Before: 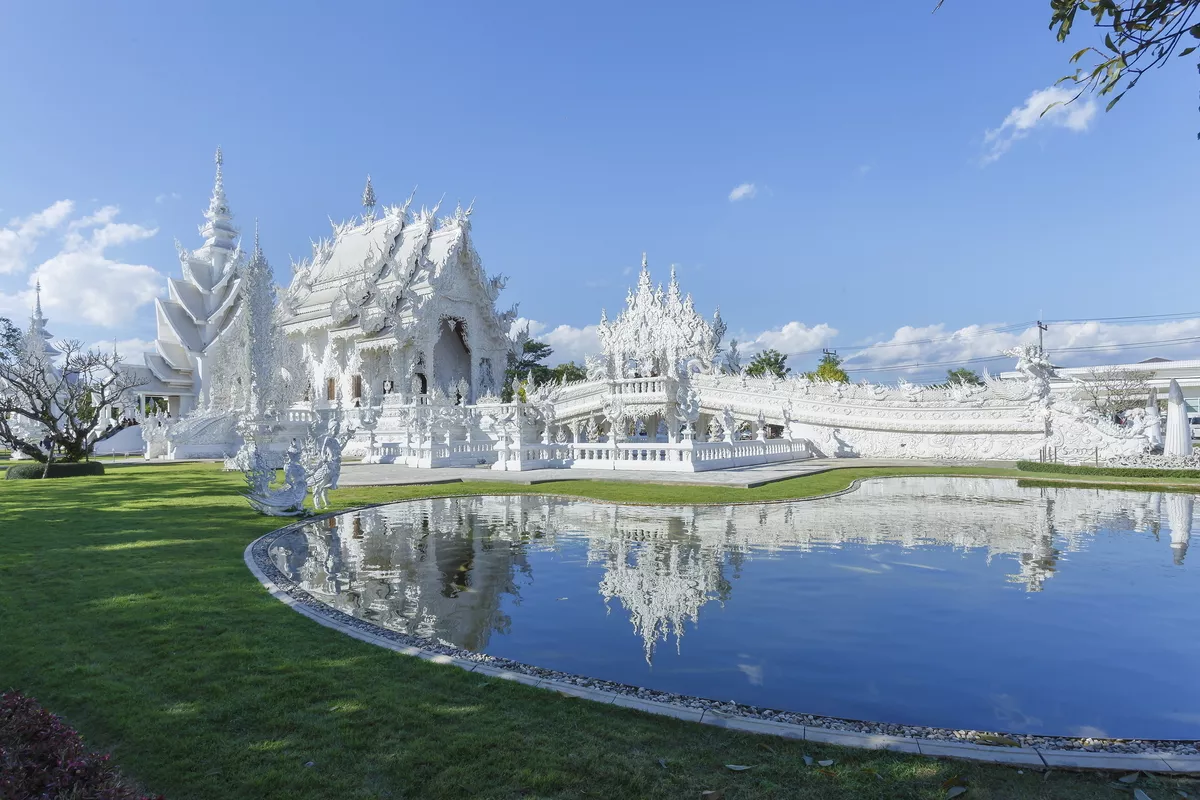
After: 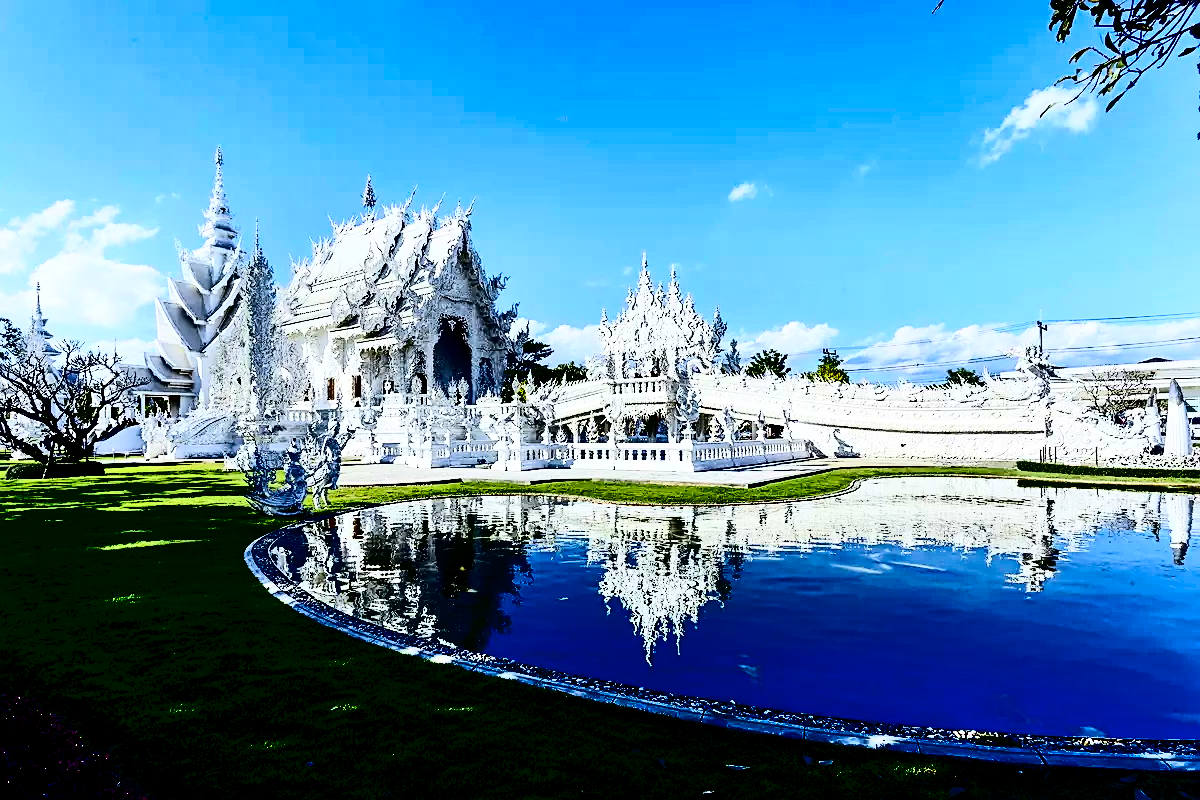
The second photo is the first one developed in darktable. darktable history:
contrast brightness saturation: contrast 0.761, brightness -0.987, saturation 0.989
exposure: compensate highlight preservation false
filmic rgb: black relative exposure -5.34 EV, white relative exposure 2.87 EV, threshold 3.02 EV, structure ↔ texture 99.94%, dynamic range scaling -37.86%, hardness 4, contrast 1.617, highlights saturation mix -0.848%, enable highlight reconstruction true
sharpen: on, module defaults
shadows and highlights: white point adjustment 0.833, soften with gaussian
